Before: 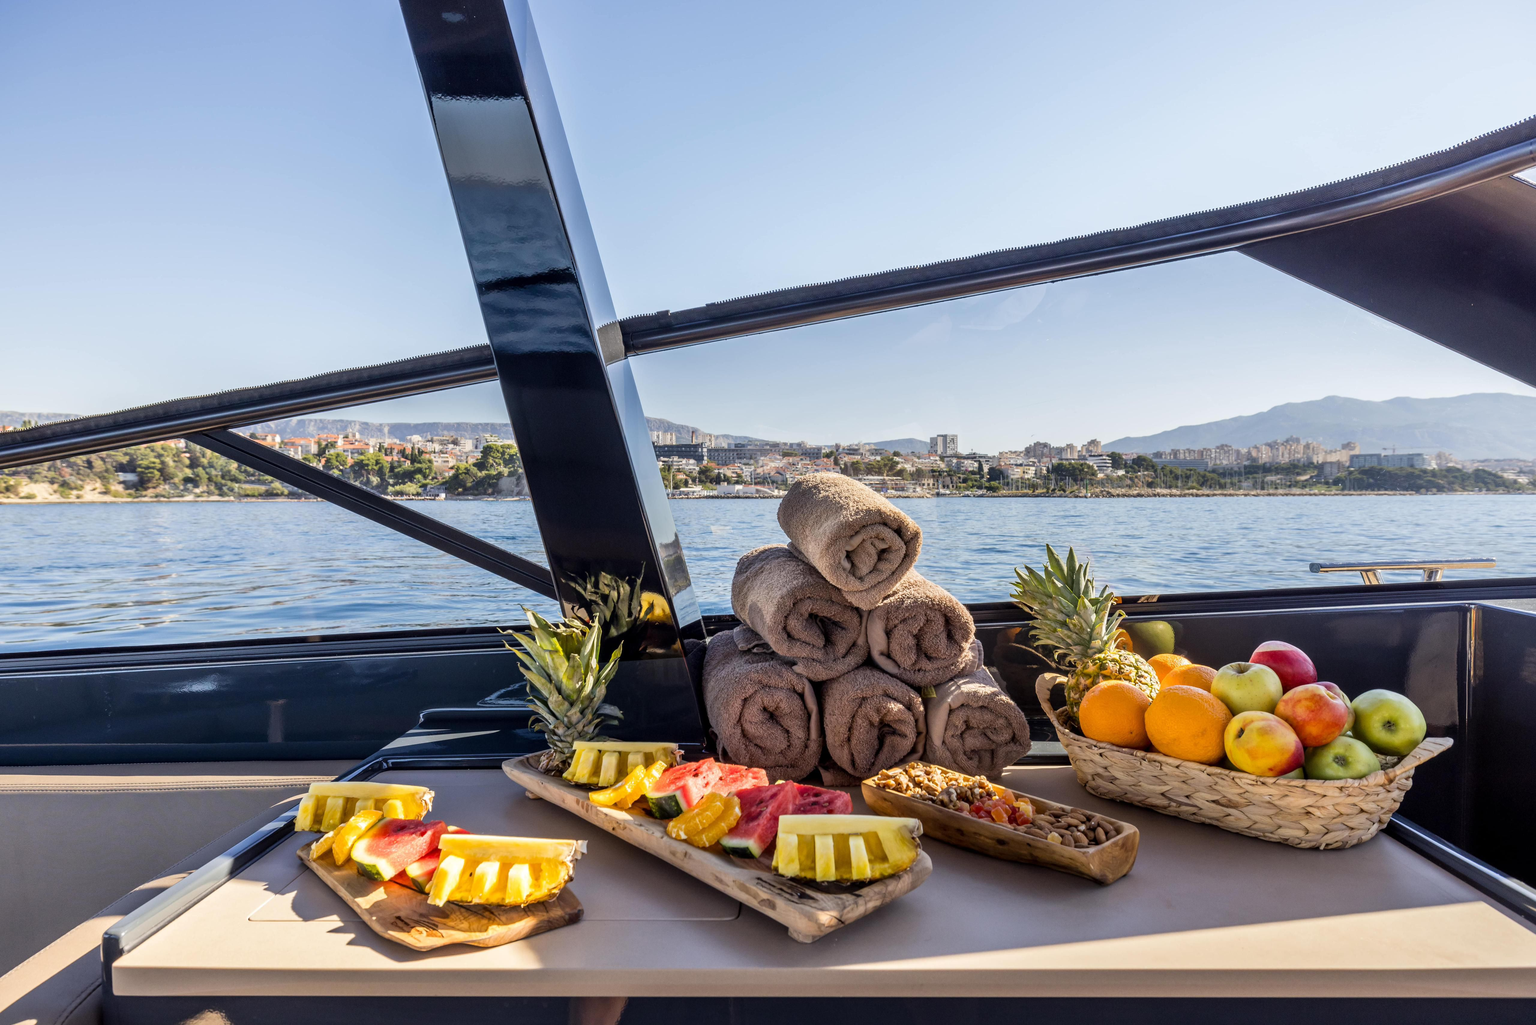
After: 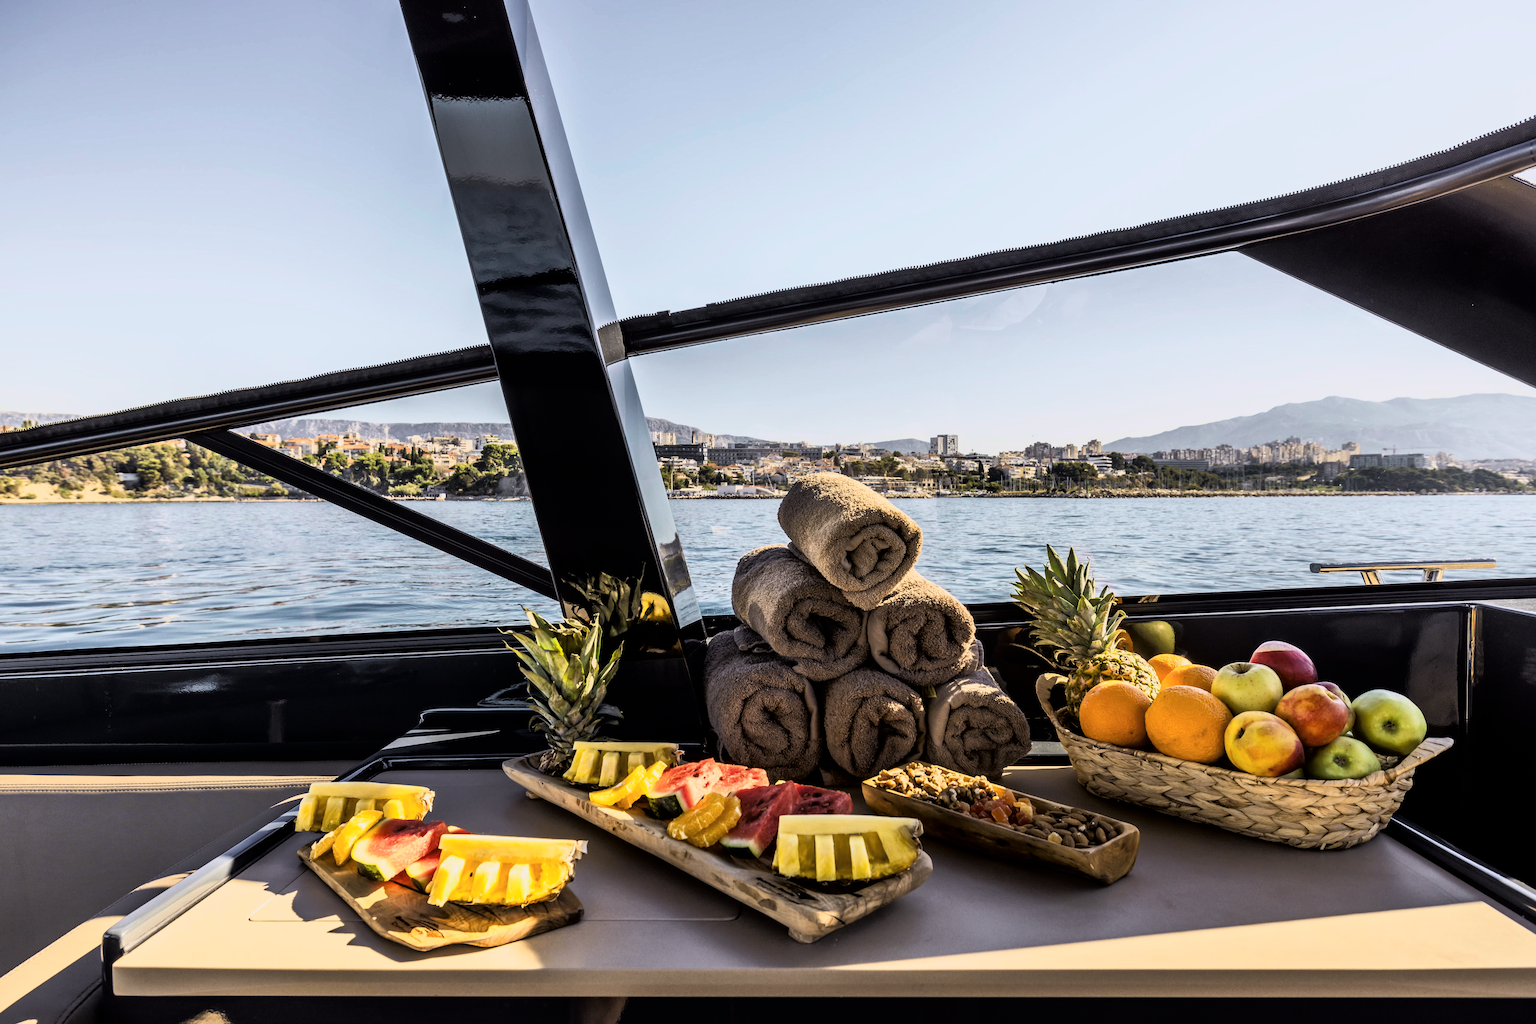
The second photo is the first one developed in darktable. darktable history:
tone curve: curves: ch0 [(0, 0.015) (0.091, 0.055) (0.184, 0.159) (0.304, 0.382) (0.492, 0.579) (0.628, 0.755) (0.832, 0.932) (0.984, 0.963)]; ch1 [(0, 0) (0.34, 0.235) (0.493, 0.5) (0.554, 0.56) (0.764, 0.815) (1, 1)]; ch2 [(0, 0) (0.44, 0.458) (0.476, 0.477) (0.542, 0.586) (0.674, 0.724) (1, 1)], color space Lab, independent channels, preserve colors none
levels: levels [0, 0.618, 1]
